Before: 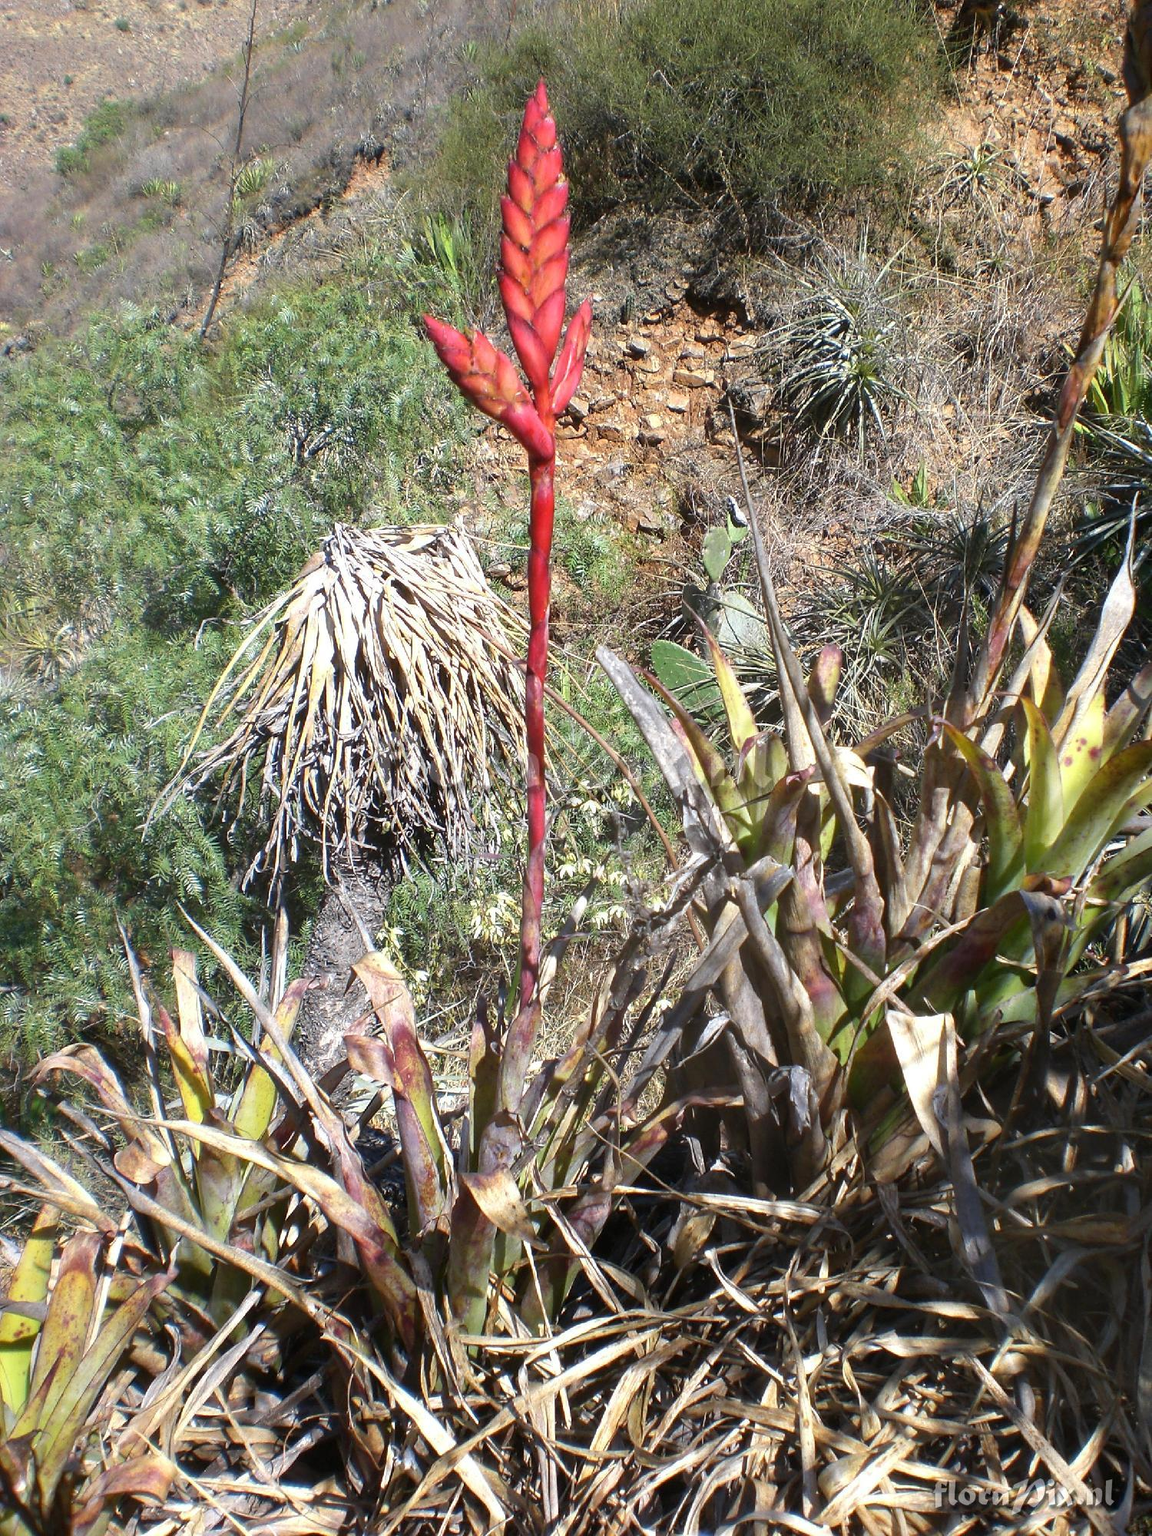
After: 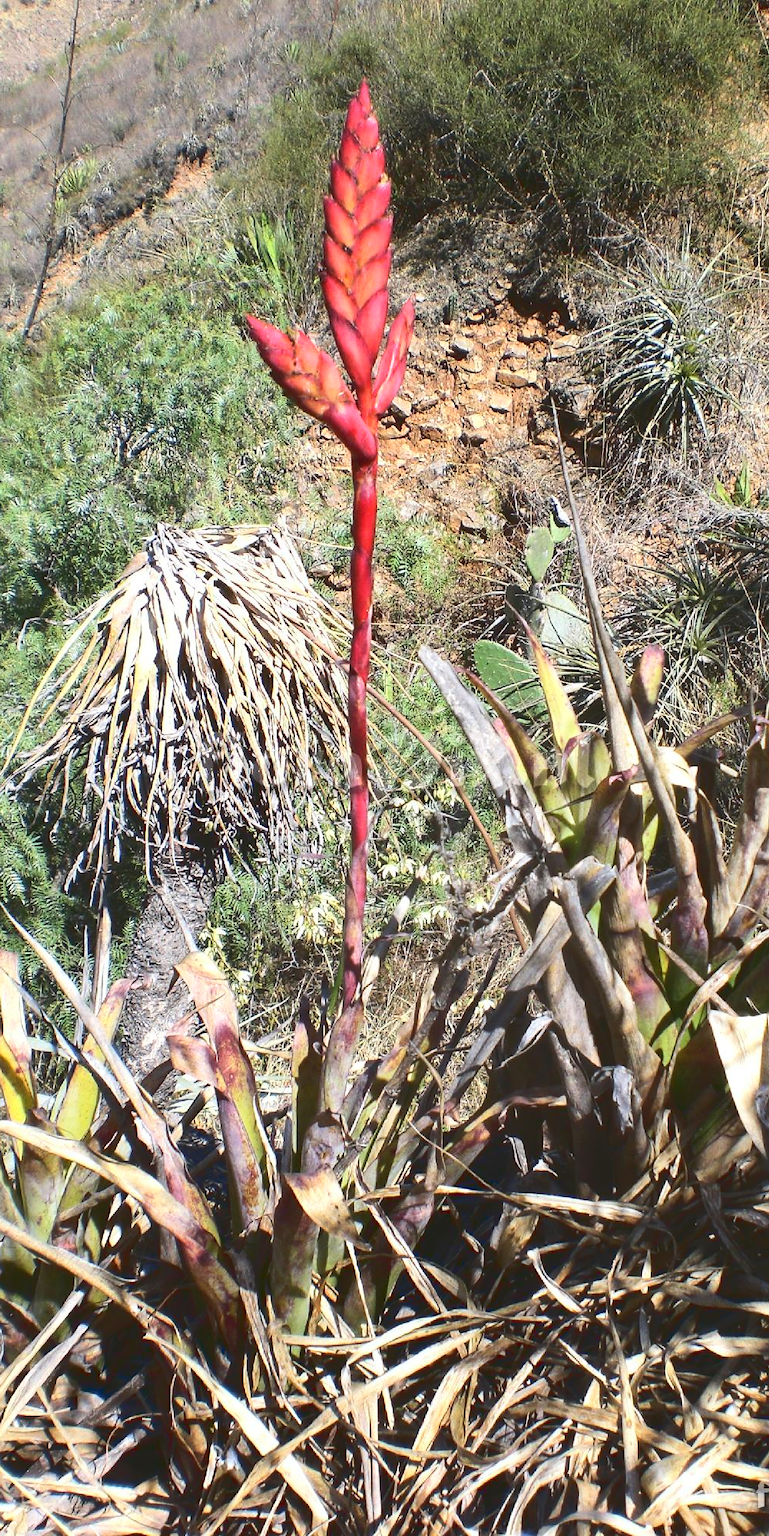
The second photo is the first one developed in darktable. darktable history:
tone curve: curves: ch0 [(0, 0) (0.003, 0.117) (0.011, 0.118) (0.025, 0.123) (0.044, 0.13) (0.069, 0.137) (0.1, 0.149) (0.136, 0.157) (0.177, 0.184) (0.224, 0.217) (0.277, 0.257) (0.335, 0.324) (0.399, 0.406) (0.468, 0.511) (0.543, 0.609) (0.623, 0.712) (0.709, 0.8) (0.801, 0.877) (0.898, 0.938) (1, 1)], color space Lab, linked channels, preserve colors none
crop: left 15.421%, right 17.754%
